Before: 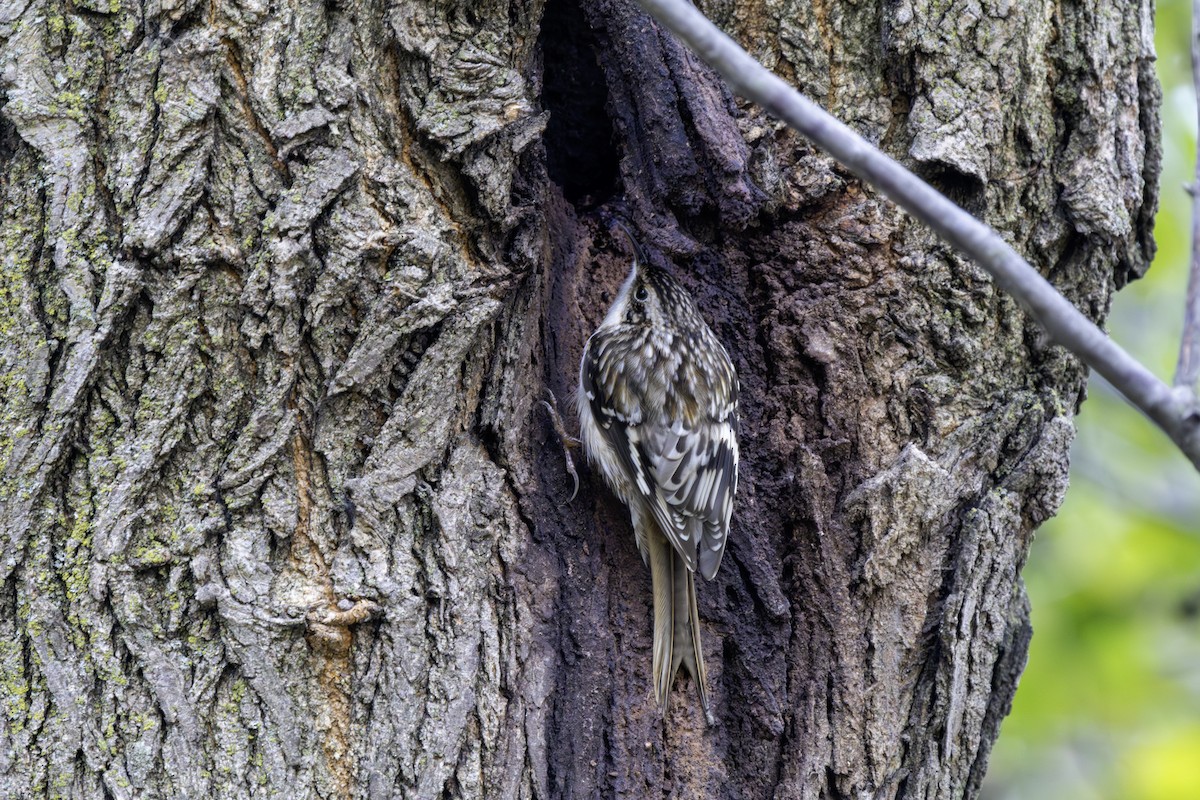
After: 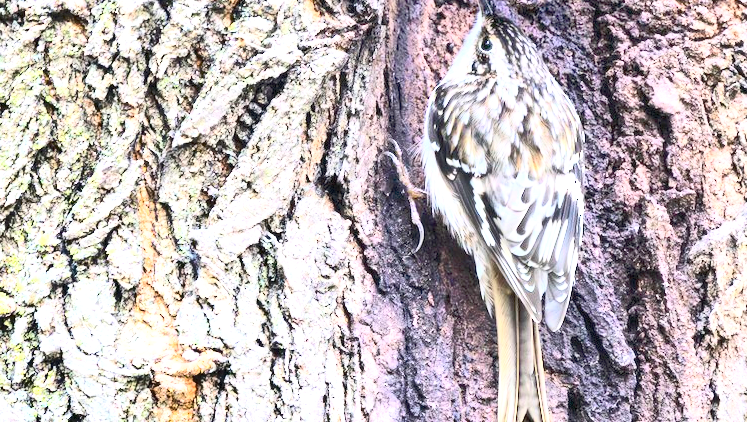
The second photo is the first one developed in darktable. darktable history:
crop: left 12.997%, top 31.138%, right 24.68%, bottom 16.026%
base curve: curves: ch0 [(0, 0) (0.297, 0.298) (1, 1)], preserve colors none
exposure: exposure 1.074 EV, compensate exposure bias true, compensate highlight preservation false
contrast brightness saturation: contrast 0.38, brightness 0.526
shadows and highlights: shadows 61.13, soften with gaussian
tone equalizer: -8 EV -0.451 EV, -7 EV -0.373 EV, -6 EV -0.313 EV, -5 EV -0.188 EV, -3 EV 0.231 EV, -2 EV 0.325 EV, -1 EV 0.374 EV, +0 EV 0.42 EV
